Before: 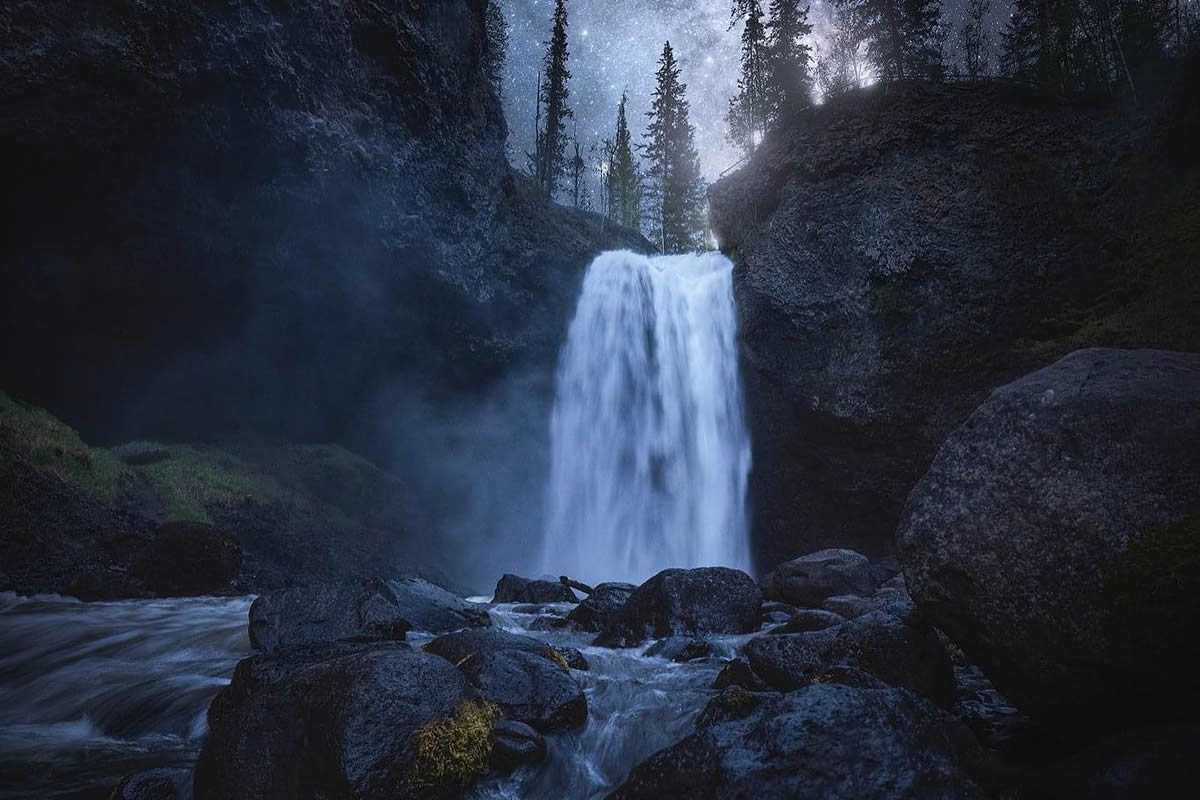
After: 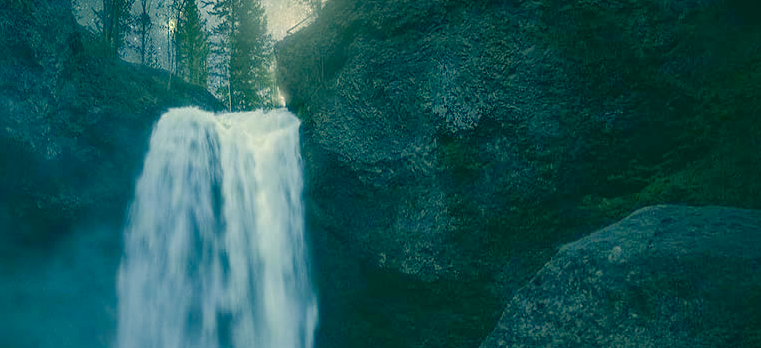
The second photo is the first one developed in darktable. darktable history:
crop: left 36.105%, top 17.914%, right 0.4%, bottom 38.476%
shadows and highlights: on, module defaults
color correction: highlights a* 2.13, highlights b* 34.36, shadows a* -37.05, shadows b* -5.5
exposure: exposure 0.175 EV, compensate exposure bias true, compensate highlight preservation false
